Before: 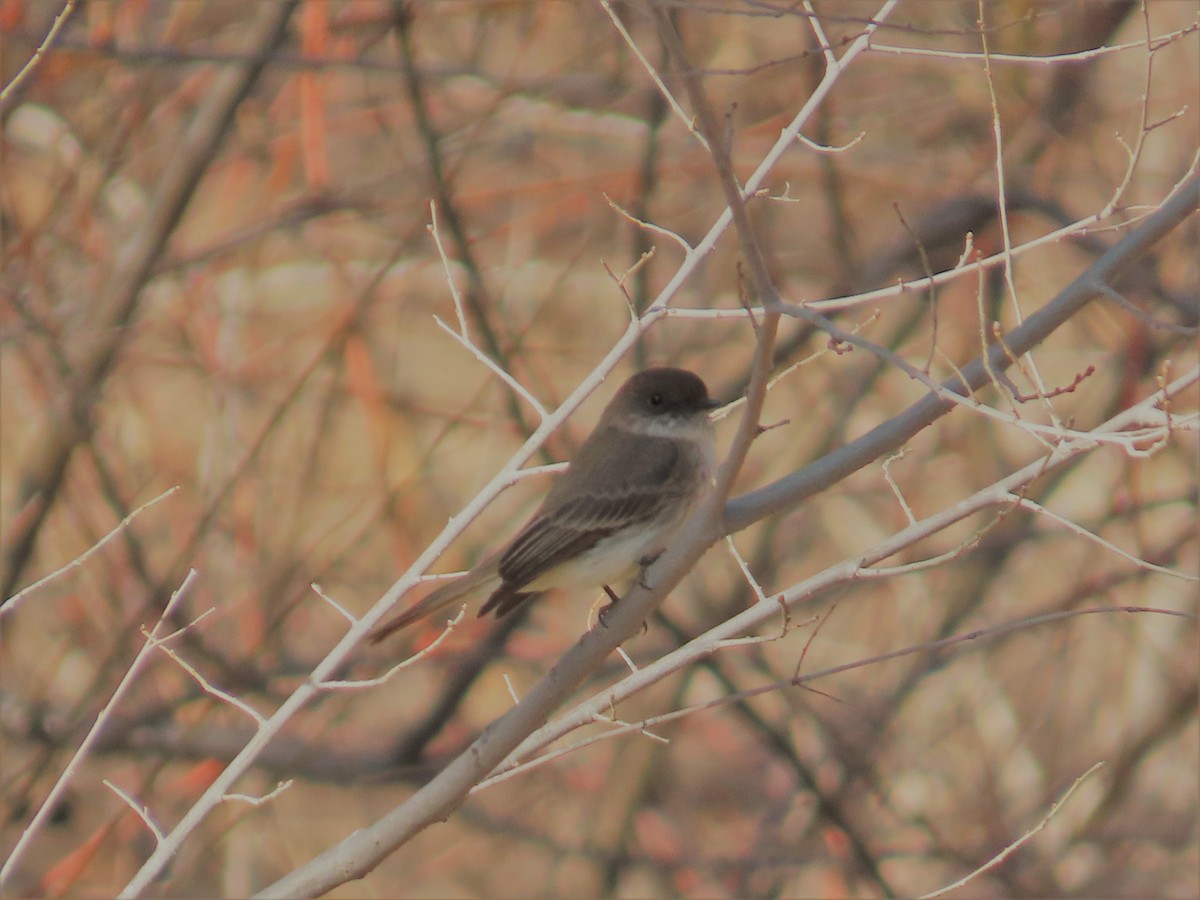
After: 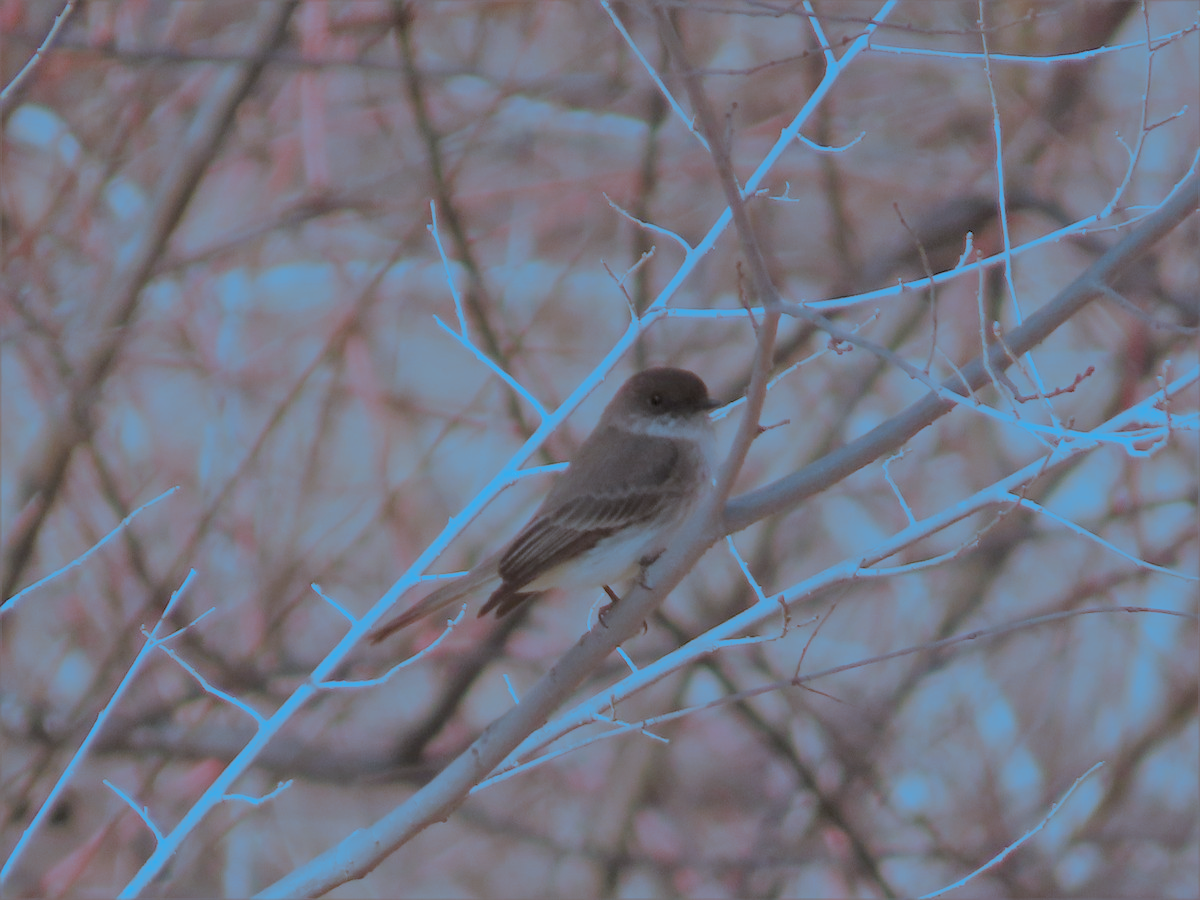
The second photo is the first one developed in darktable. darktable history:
split-toning: shadows › hue 220°, shadows › saturation 0.64, highlights › hue 220°, highlights › saturation 0.64, balance 0, compress 5.22%
white balance: red 1.004, blue 1.096
